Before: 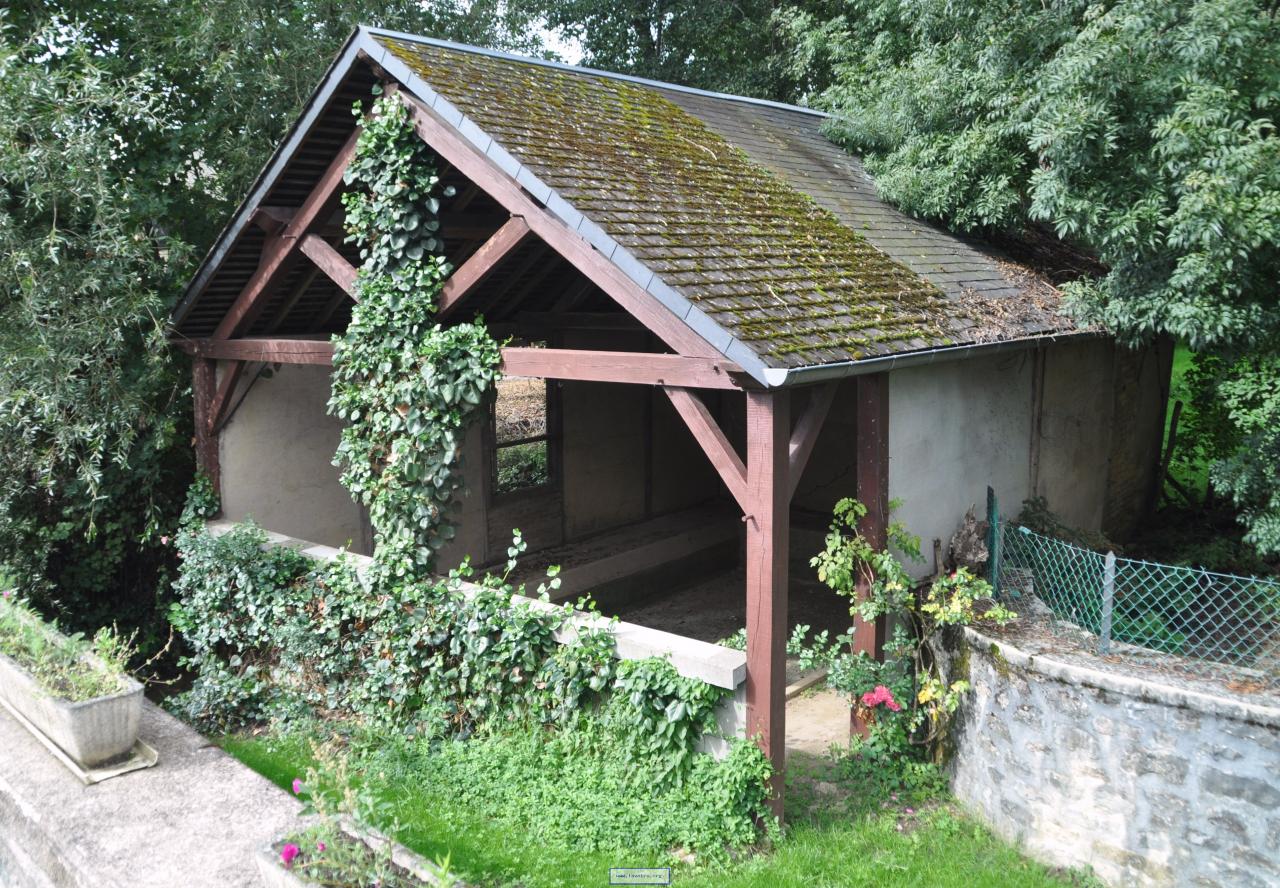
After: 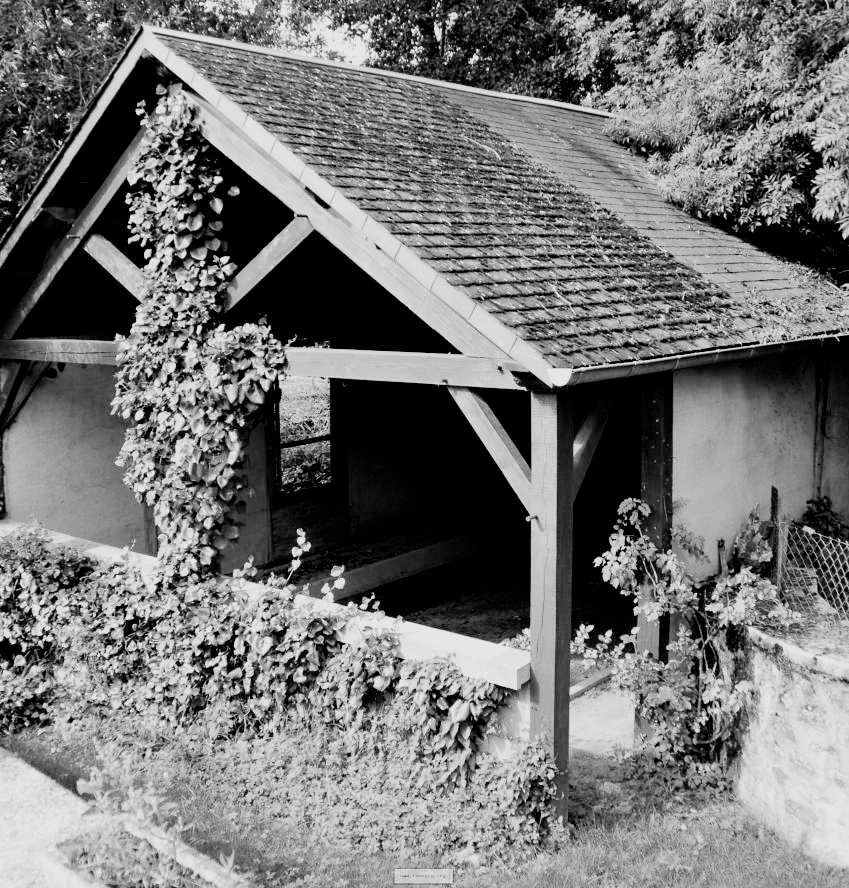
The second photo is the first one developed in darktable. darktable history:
filmic rgb: black relative exposure -3.07 EV, white relative exposure 7.01 EV, threshold 5.99 EV, hardness 1.46, contrast 1.357, add noise in highlights 0.002, preserve chrominance max RGB, color science v3 (2019), use custom middle-gray values true, iterations of high-quality reconstruction 0, contrast in highlights soft, enable highlight reconstruction true
exposure: black level correction 0.002, compensate exposure bias true, compensate highlight preservation false
crop: left 16.903%, right 16.7%
color balance rgb: linear chroma grading › global chroma 25.598%, perceptual saturation grading › global saturation 64.341%, perceptual saturation grading › highlights 49.215%, perceptual saturation grading › shadows 29.394%
color calibration: output gray [0.21, 0.42, 0.37, 0], illuminant custom, x 0.459, y 0.429, temperature 2624.79 K
